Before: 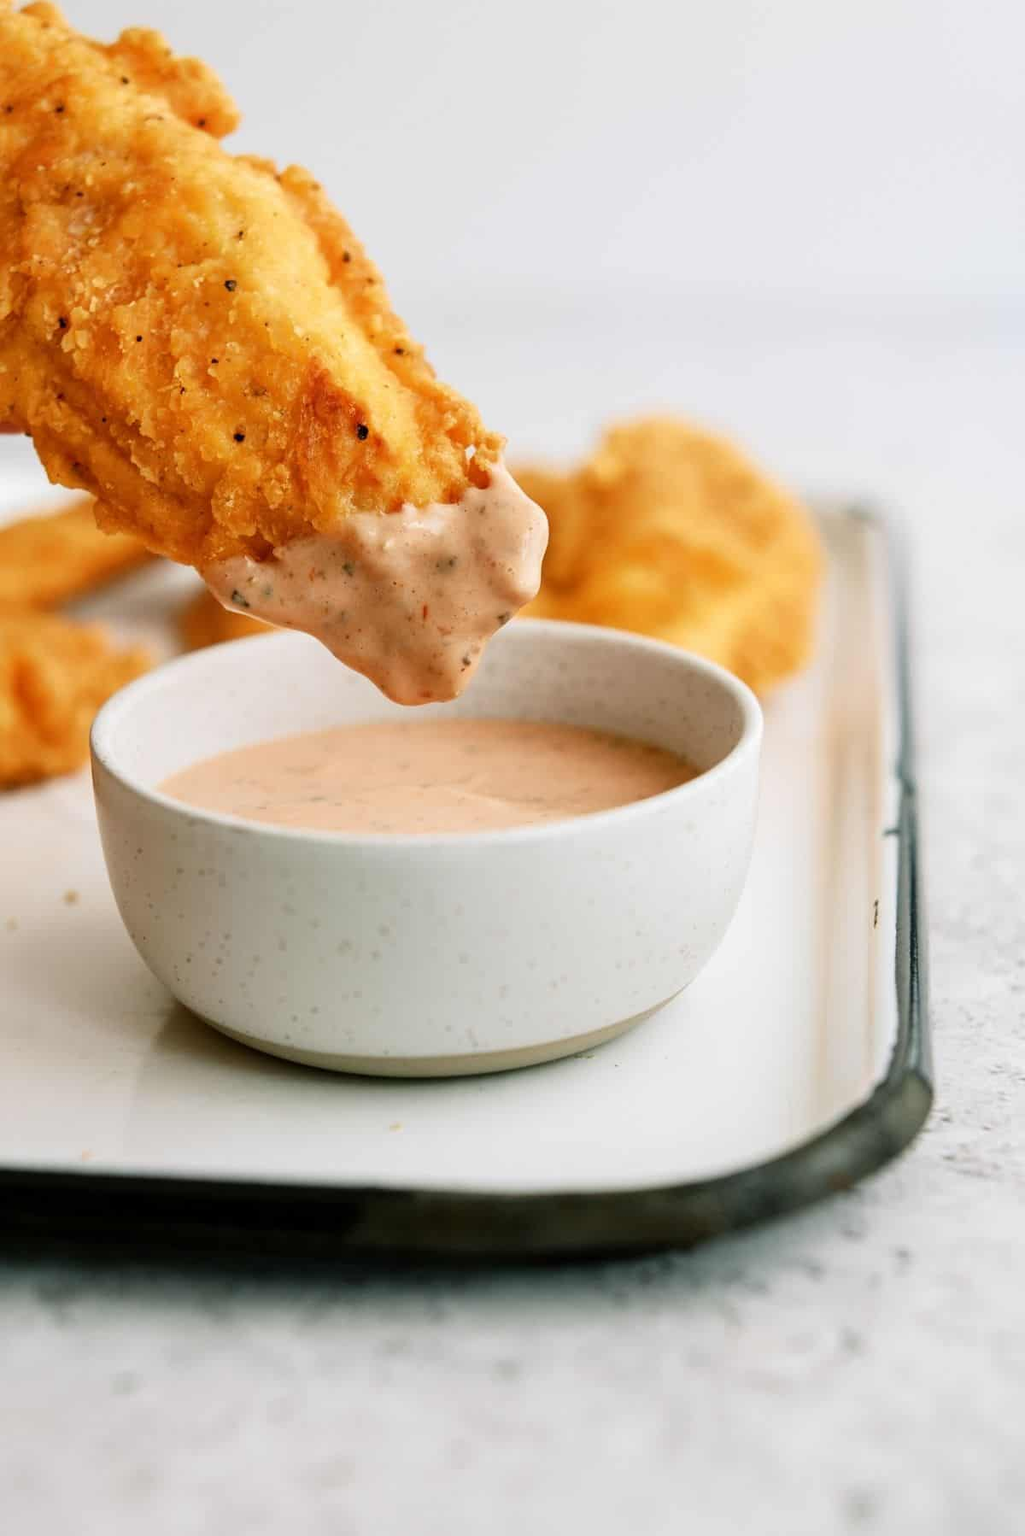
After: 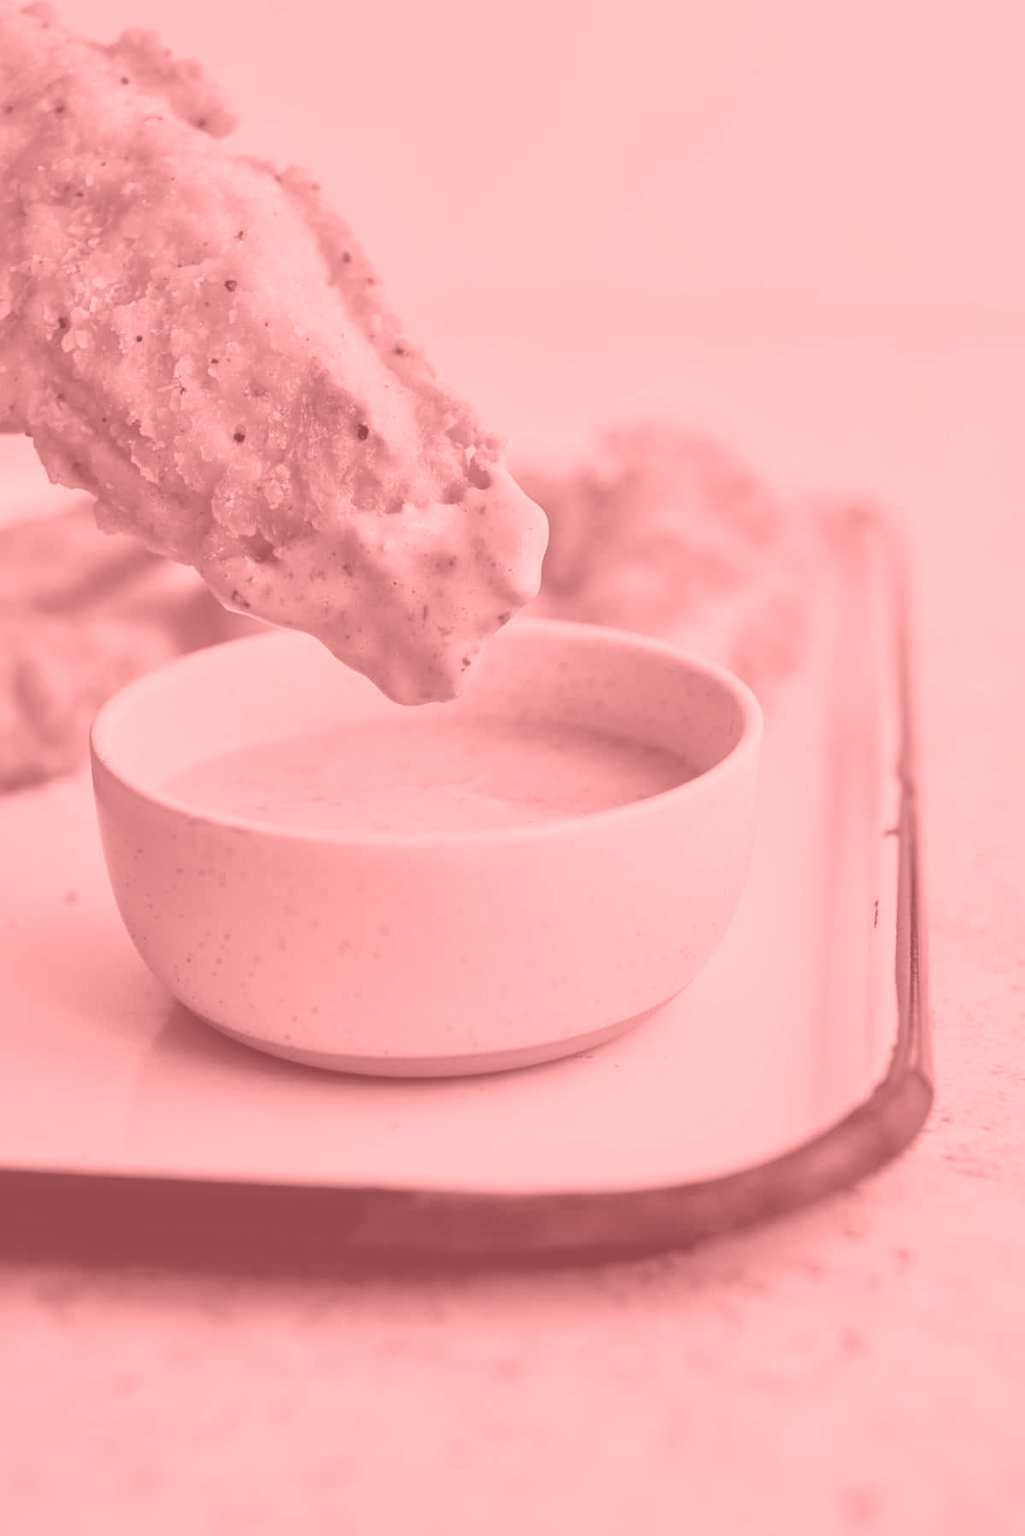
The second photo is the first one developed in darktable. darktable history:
local contrast: mode bilateral grid, contrast 25, coarseness 60, detail 151%, midtone range 0.2
colorize: saturation 51%, source mix 50.67%, lightness 50.67%
